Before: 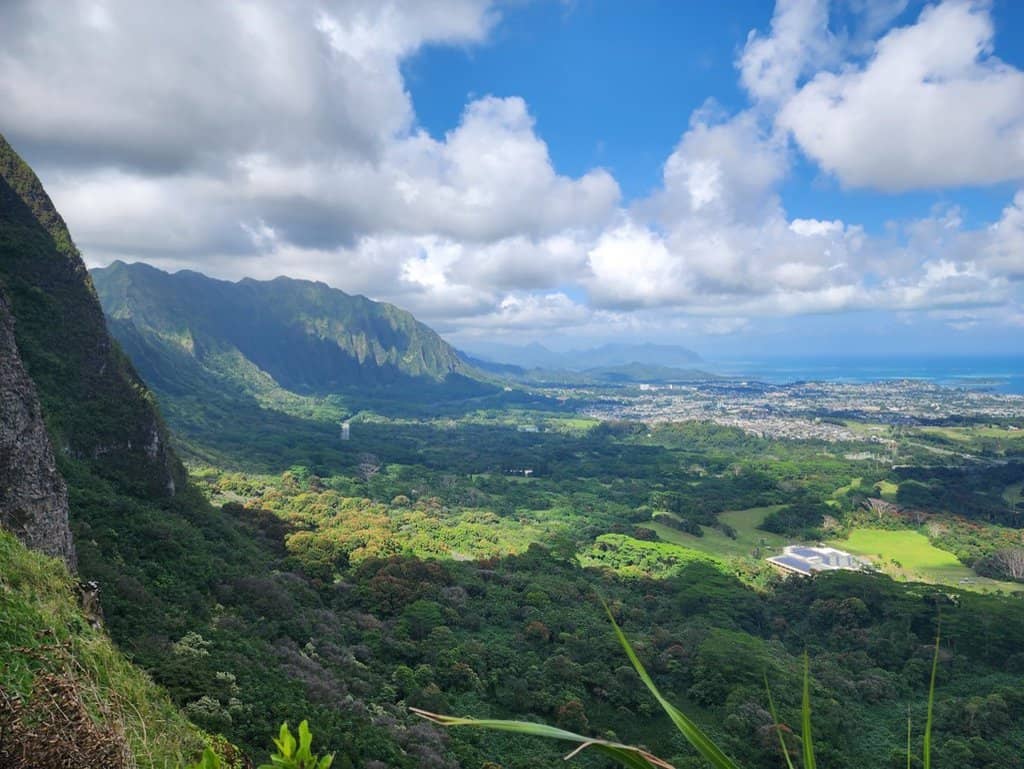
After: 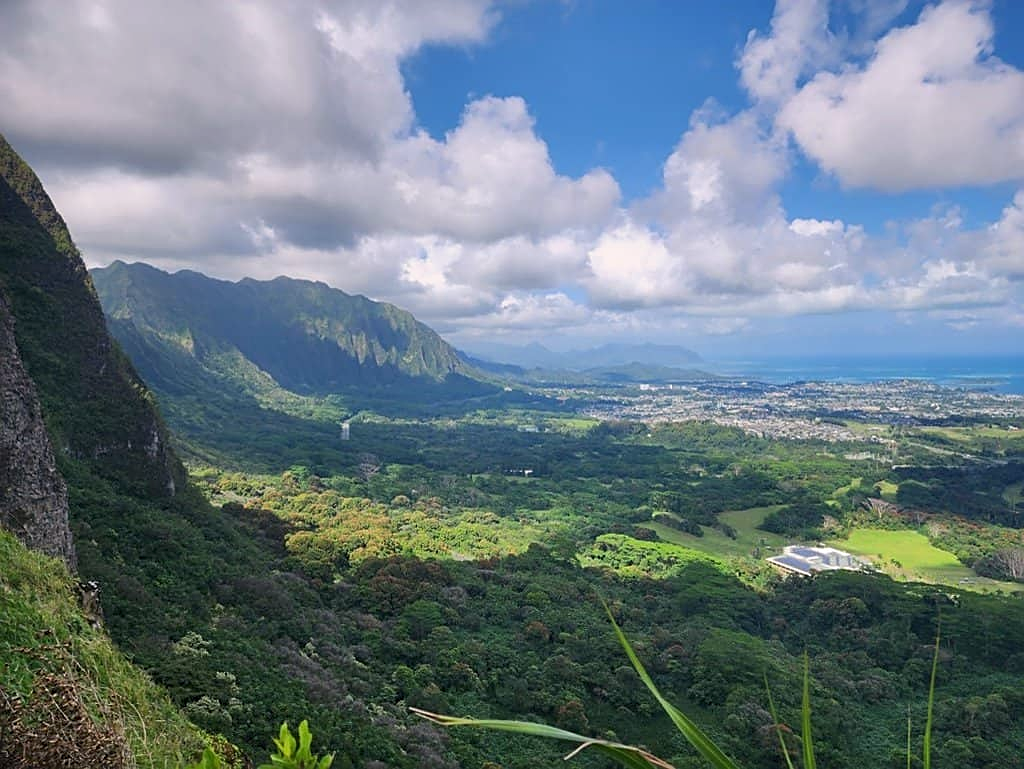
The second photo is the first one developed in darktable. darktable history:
sharpen: on, module defaults
graduated density: density 0.38 EV, hardness 21%, rotation -6.11°, saturation 32%
